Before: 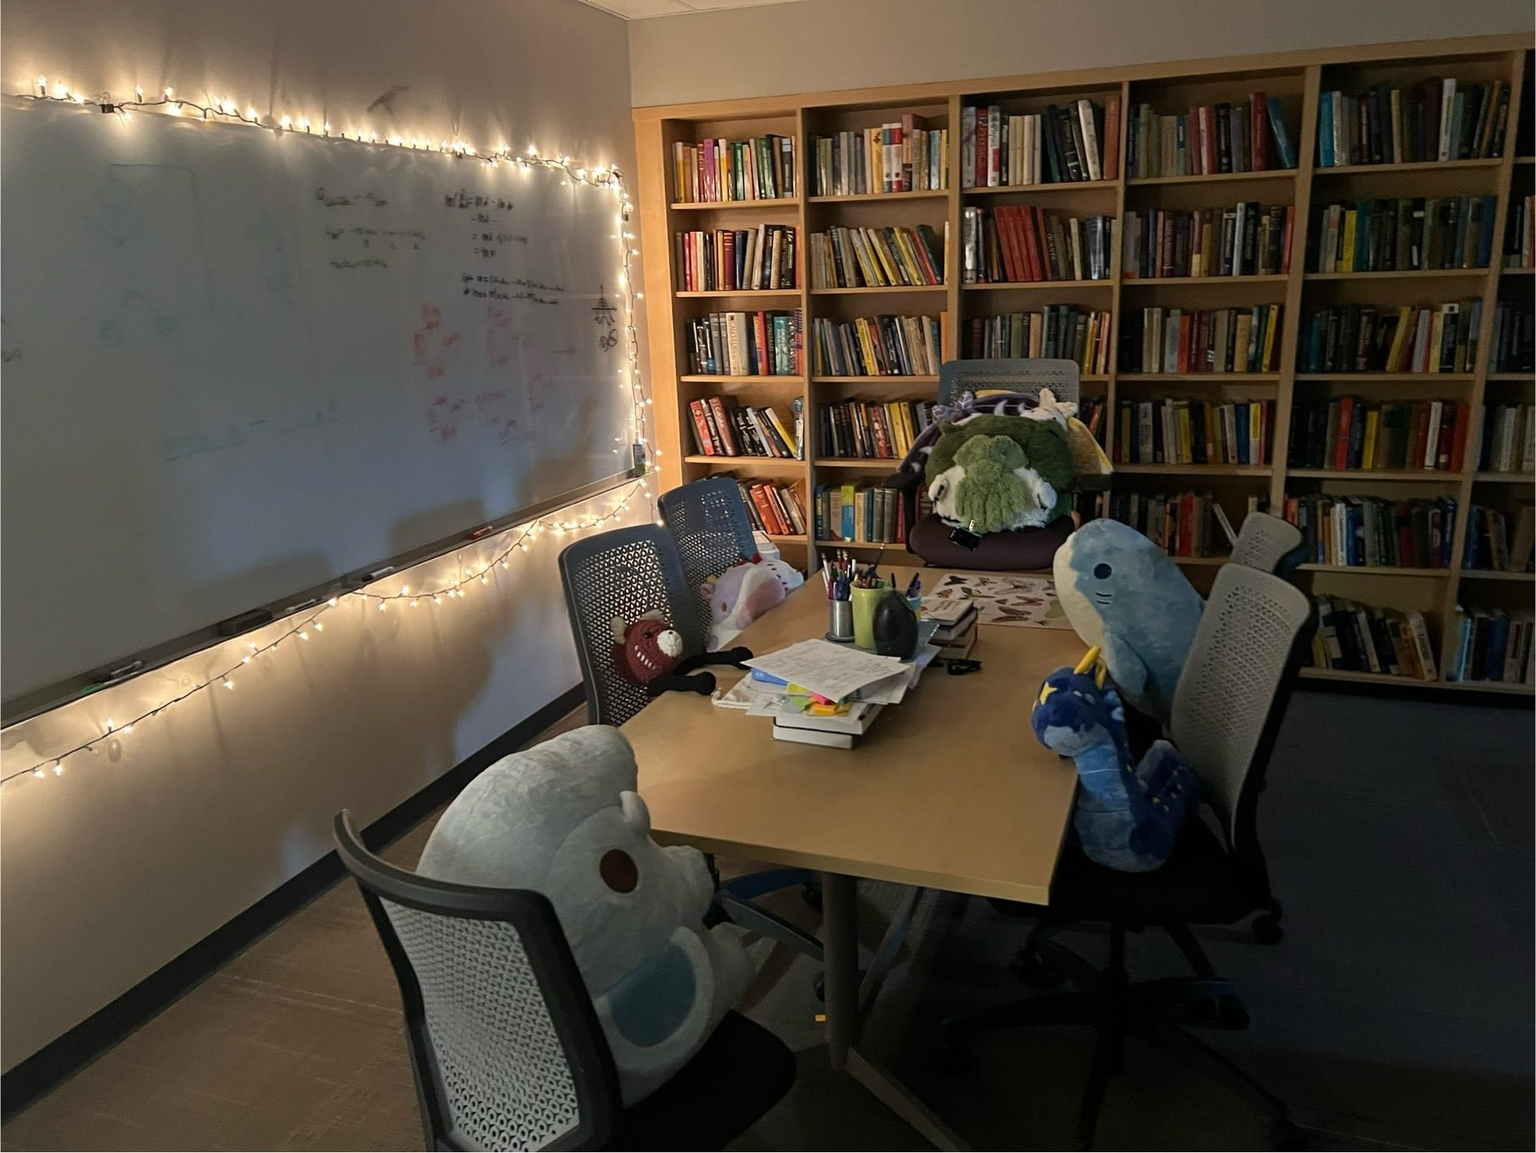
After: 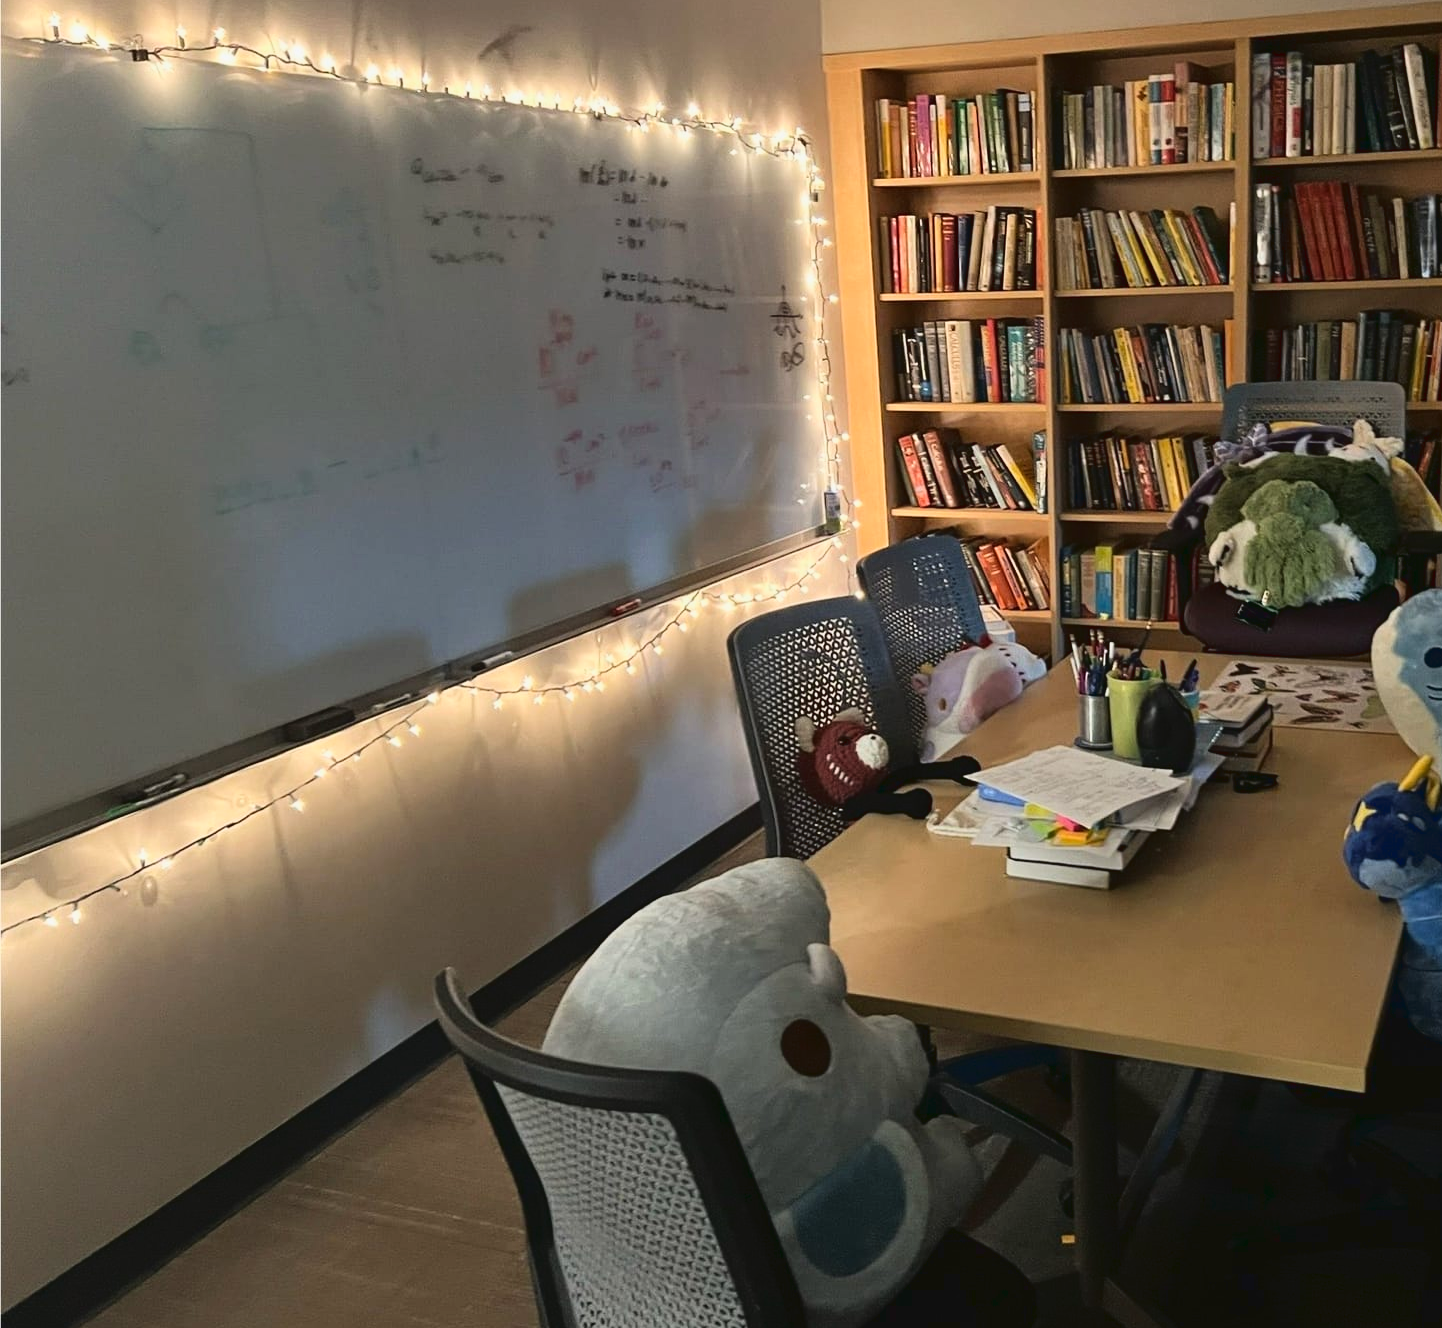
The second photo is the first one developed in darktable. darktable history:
tone curve: curves: ch0 [(0, 0.039) (0.104, 0.094) (0.285, 0.301) (0.689, 0.764) (0.89, 0.926) (0.994, 0.971)]; ch1 [(0, 0) (0.337, 0.249) (0.437, 0.411) (0.485, 0.487) (0.515, 0.514) (0.566, 0.563) (0.641, 0.655) (1, 1)]; ch2 [(0, 0) (0.314, 0.301) (0.421, 0.411) (0.502, 0.505) (0.528, 0.54) (0.557, 0.555) (0.612, 0.583) (0.722, 0.67) (1, 1)], color space Lab, linked channels, preserve colors none
crop: top 5.752%, right 27.862%, bottom 5.708%
